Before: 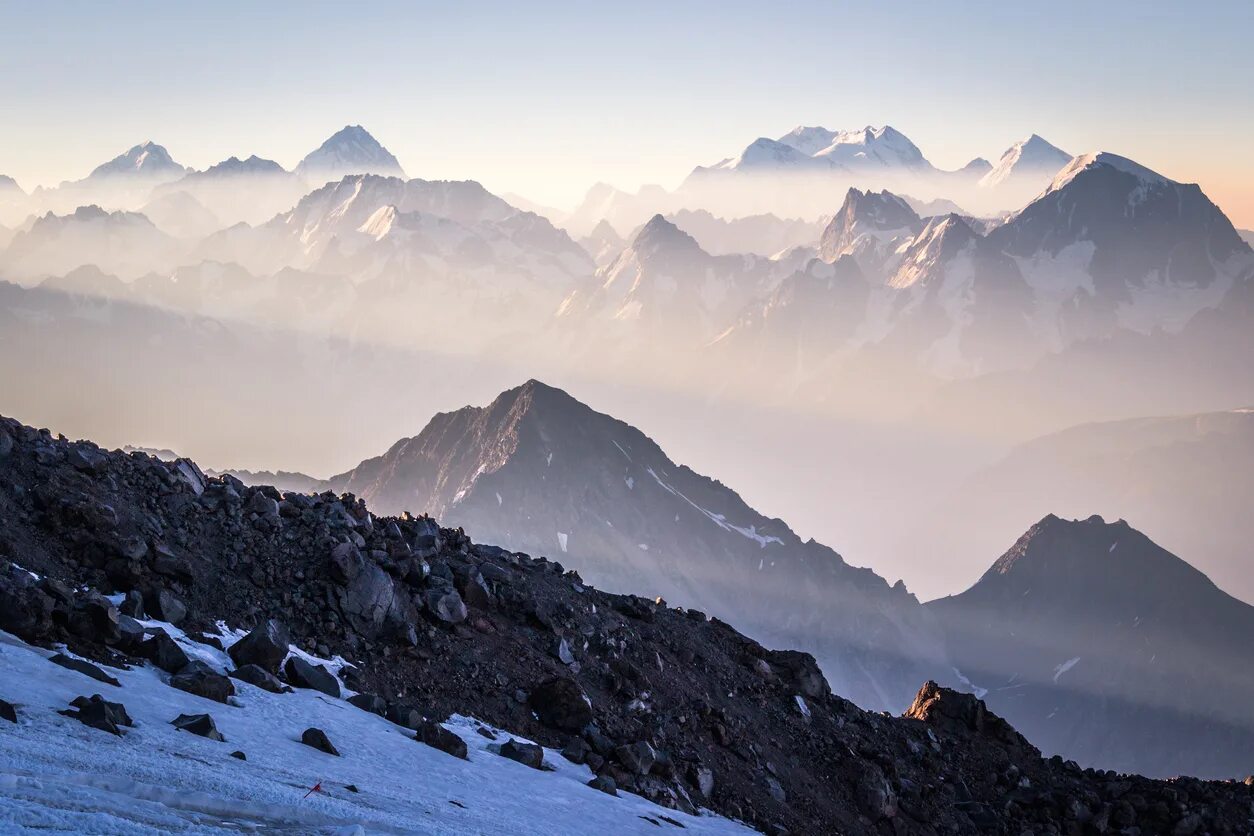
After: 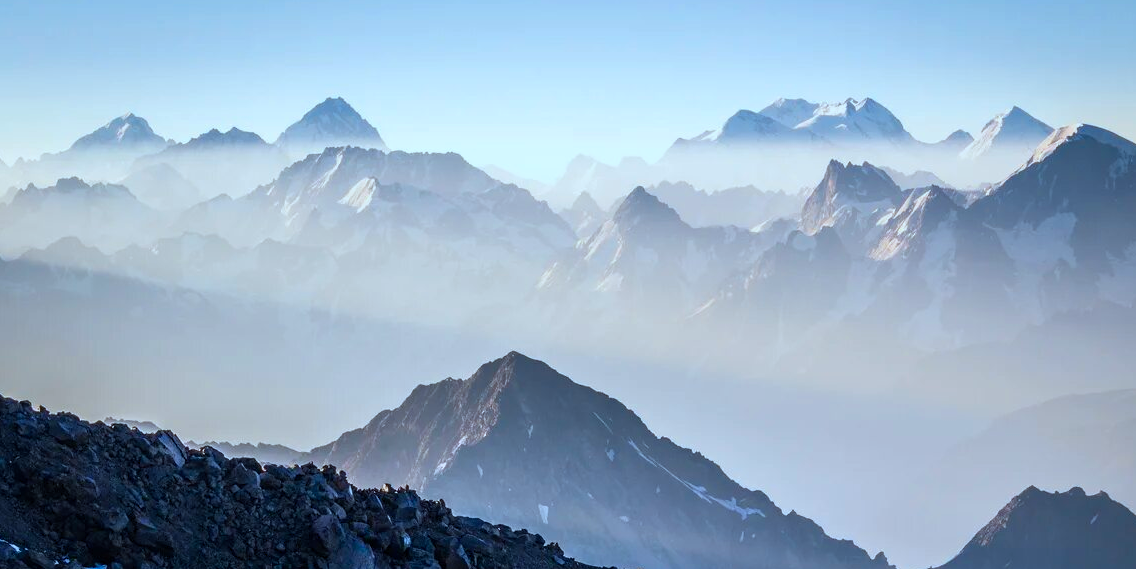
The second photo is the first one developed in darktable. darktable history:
crop: left 1.538%, top 3.388%, right 7.743%, bottom 28.498%
color calibration: output R [0.999, 0.026, -0.11, 0], output G [-0.019, 1.037, -0.099, 0], output B [0.022, -0.023, 0.902, 0], gray › normalize channels true, x 0.383, y 0.372, temperature 3903.78 K, gamut compression 0.012
